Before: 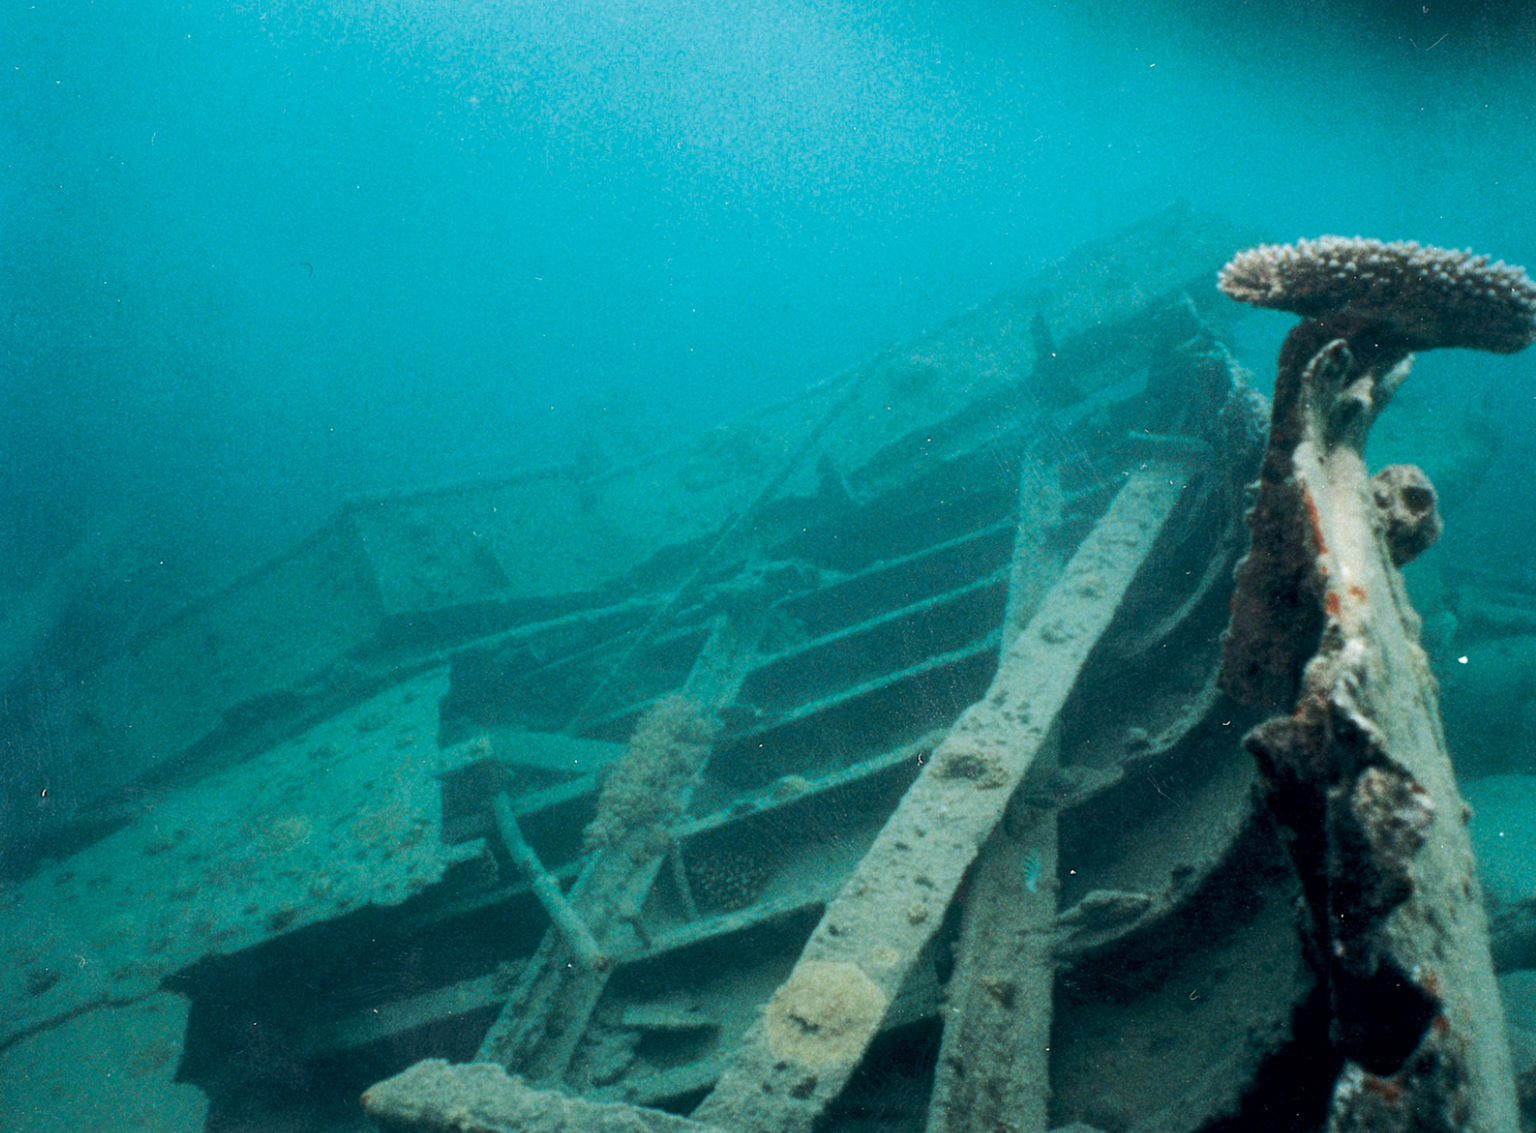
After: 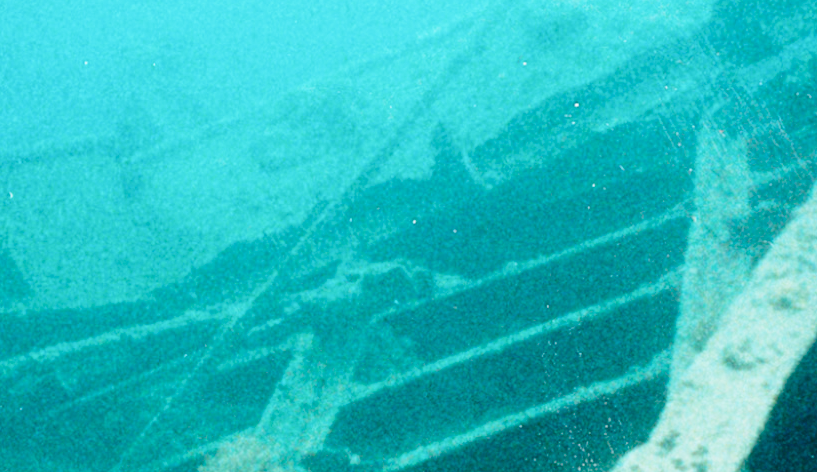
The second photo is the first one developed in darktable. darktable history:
crop: left 31.657%, top 31.756%, right 27.49%, bottom 36.218%
base curve: curves: ch0 [(0, 0) (0.028, 0.03) (0.105, 0.232) (0.387, 0.748) (0.754, 0.968) (1, 1)], preserve colors none
